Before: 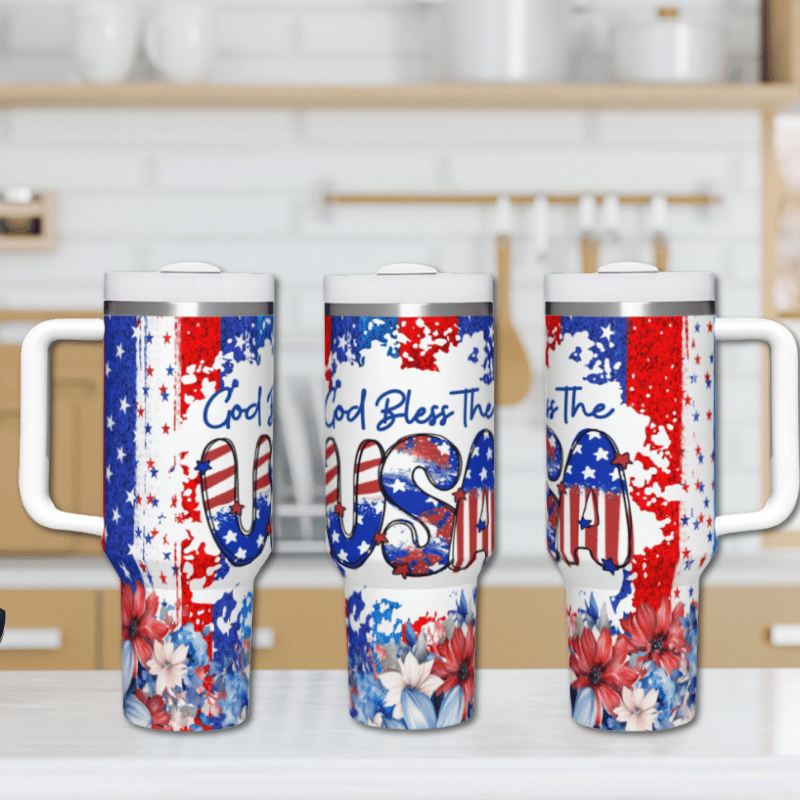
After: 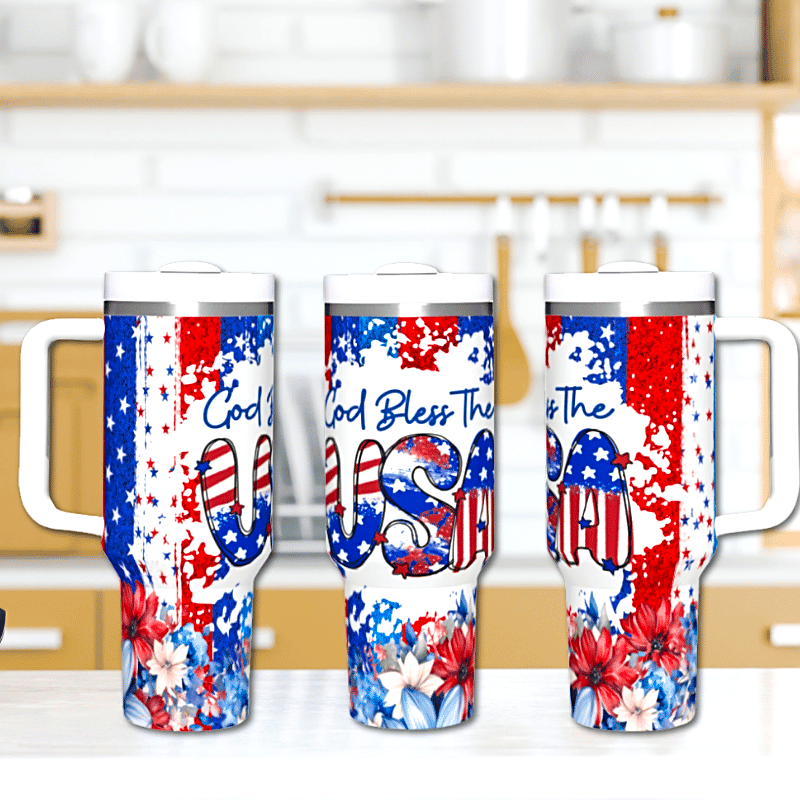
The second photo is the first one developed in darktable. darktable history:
color balance rgb: shadows lift › chroma 0.741%, shadows lift › hue 111.07°, white fulcrum 0.091 EV, perceptual saturation grading › global saturation 30.53%, perceptual brilliance grading › global brilliance 10.541%, global vibrance 20%
sharpen: on, module defaults
